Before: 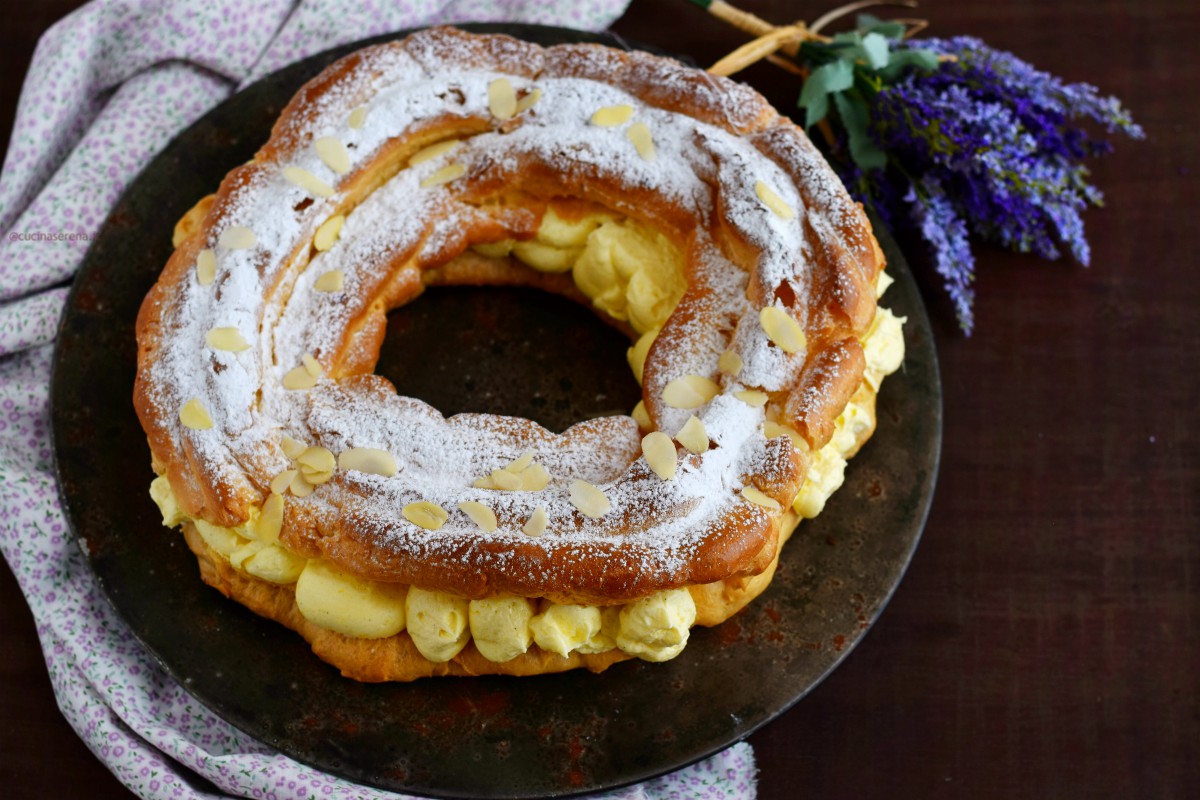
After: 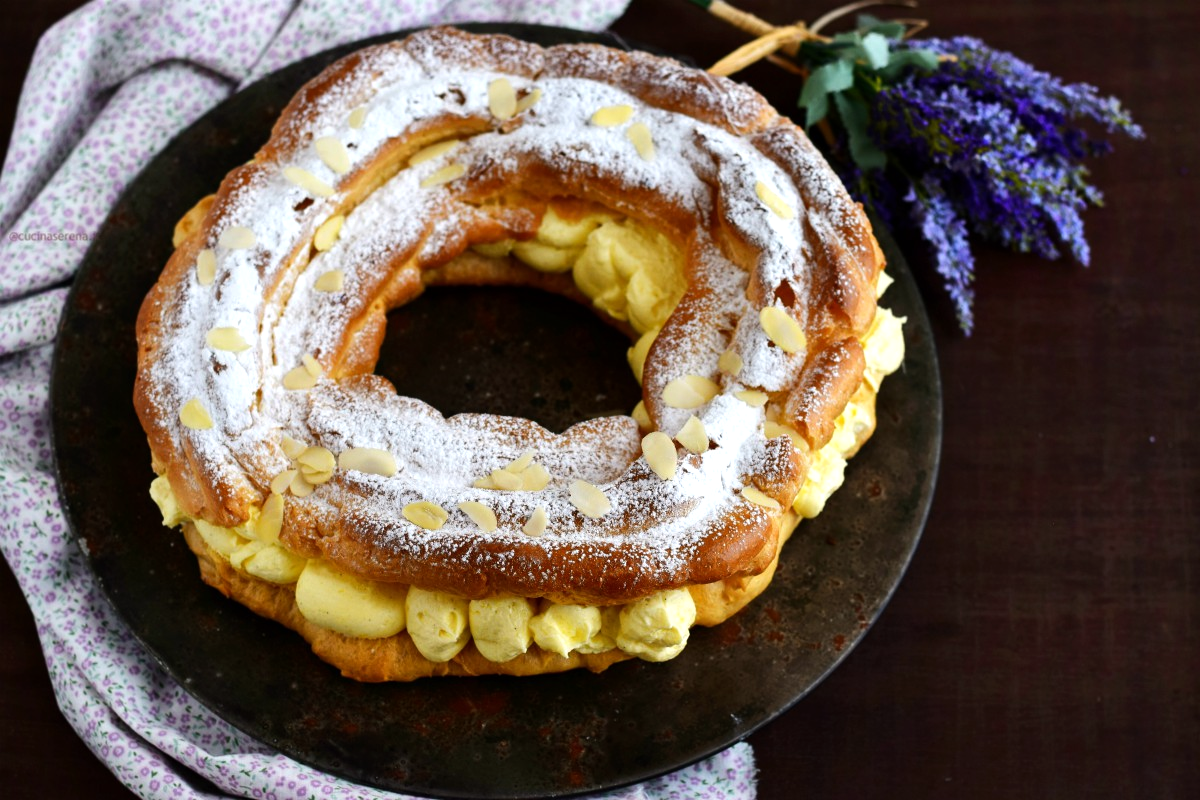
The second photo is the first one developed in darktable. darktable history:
tone equalizer: -8 EV -0.429 EV, -7 EV -0.38 EV, -6 EV -0.316 EV, -5 EV -0.205 EV, -3 EV 0.224 EV, -2 EV 0.335 EV, -1 EV 0.405 EV, +0 EV 0.411 EV, edges refinement/feathering 500, mask exposure compensation -1.57 EV, preserve details no
